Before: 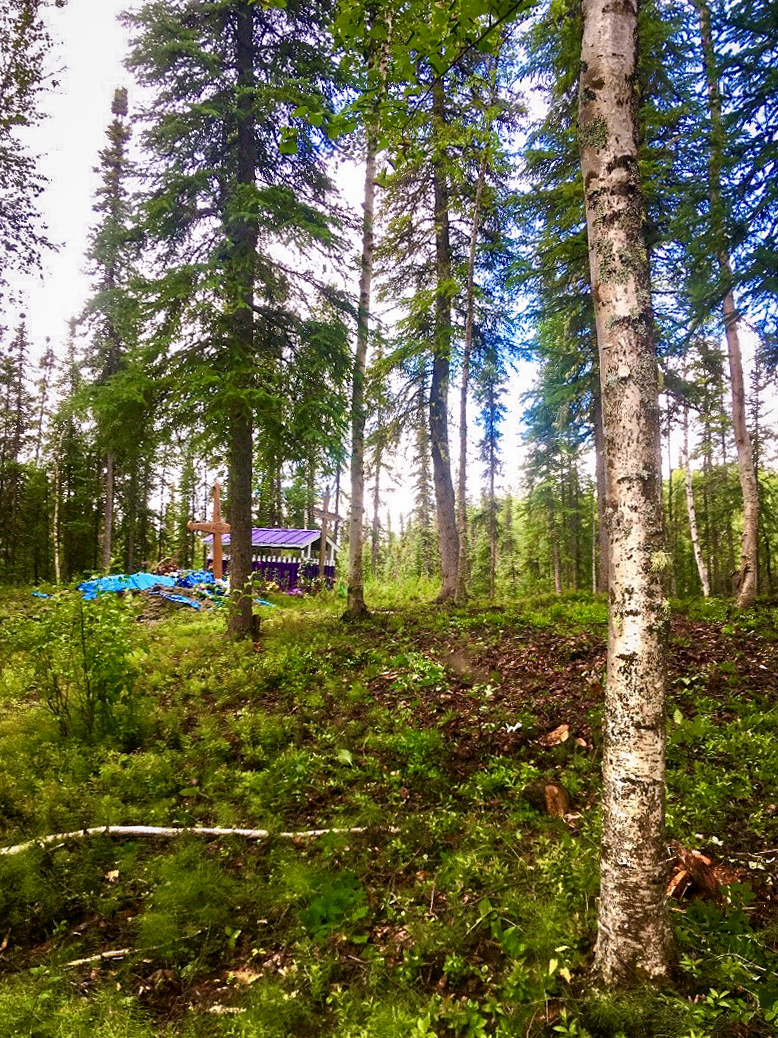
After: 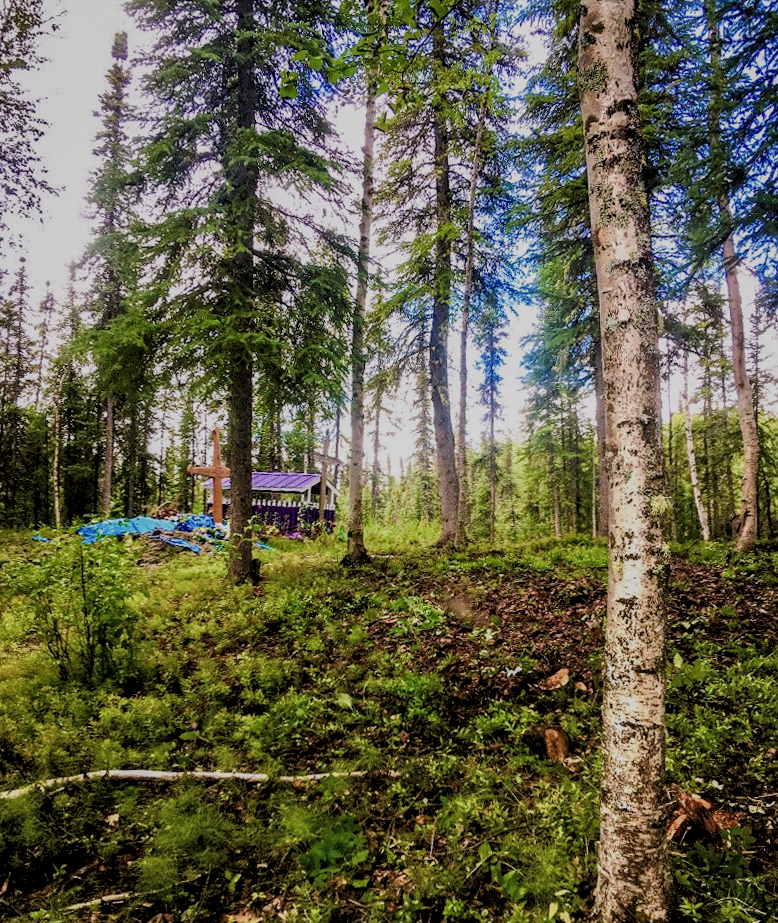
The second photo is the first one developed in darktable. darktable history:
local contrast: on, module defaults
crop and rotate: top 5.432%, bottom 5.585%
filmic rgb: black relative exposure -6.21 EV, white relative exposure 6.96 EV, threshold 2.98 EV, hardness 2.27, add noise in highlights 0.001, preserve chrominance max RGB, color science v3 (2019), use custom middle-gray values true, contrast in highlights soft, enable highlight reconstruction true
